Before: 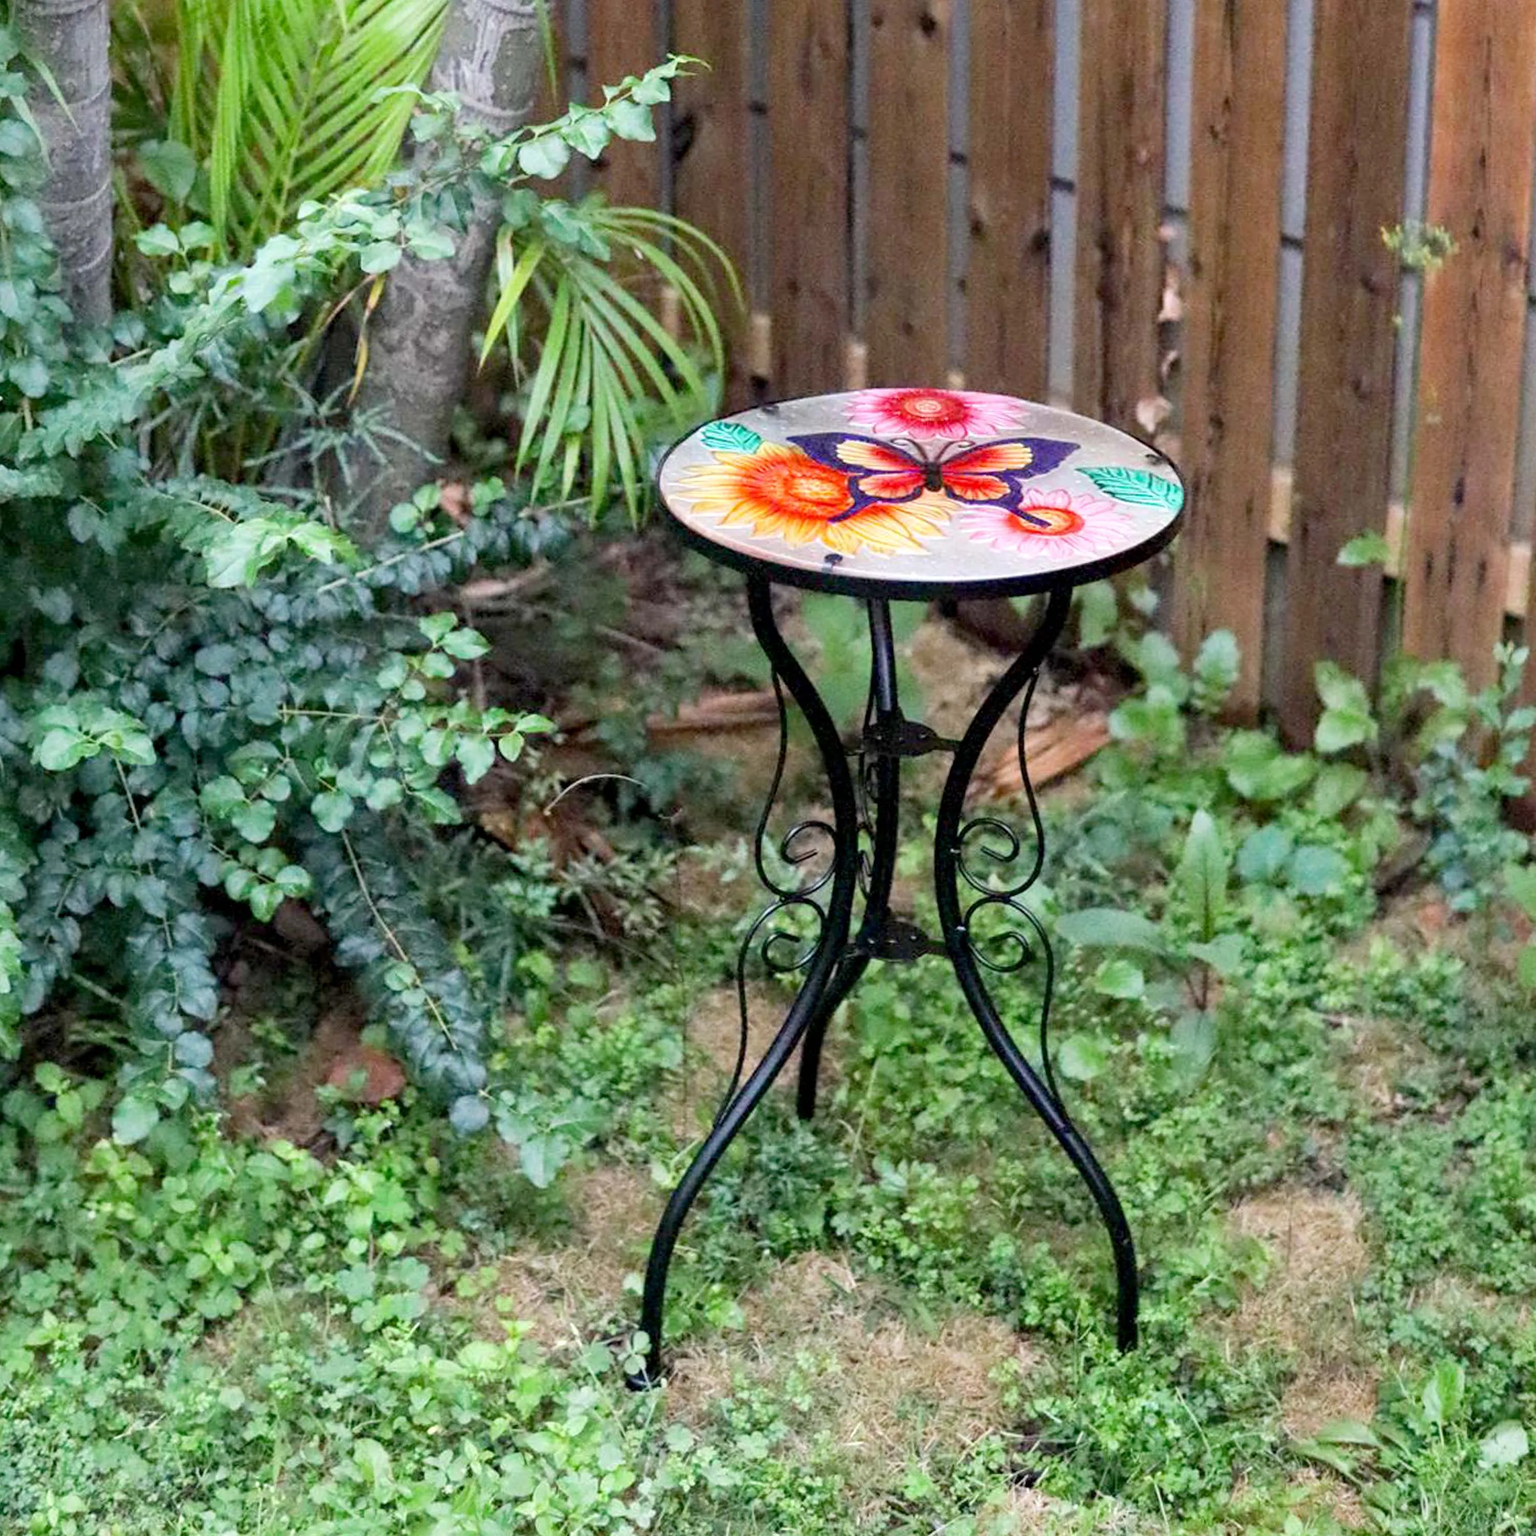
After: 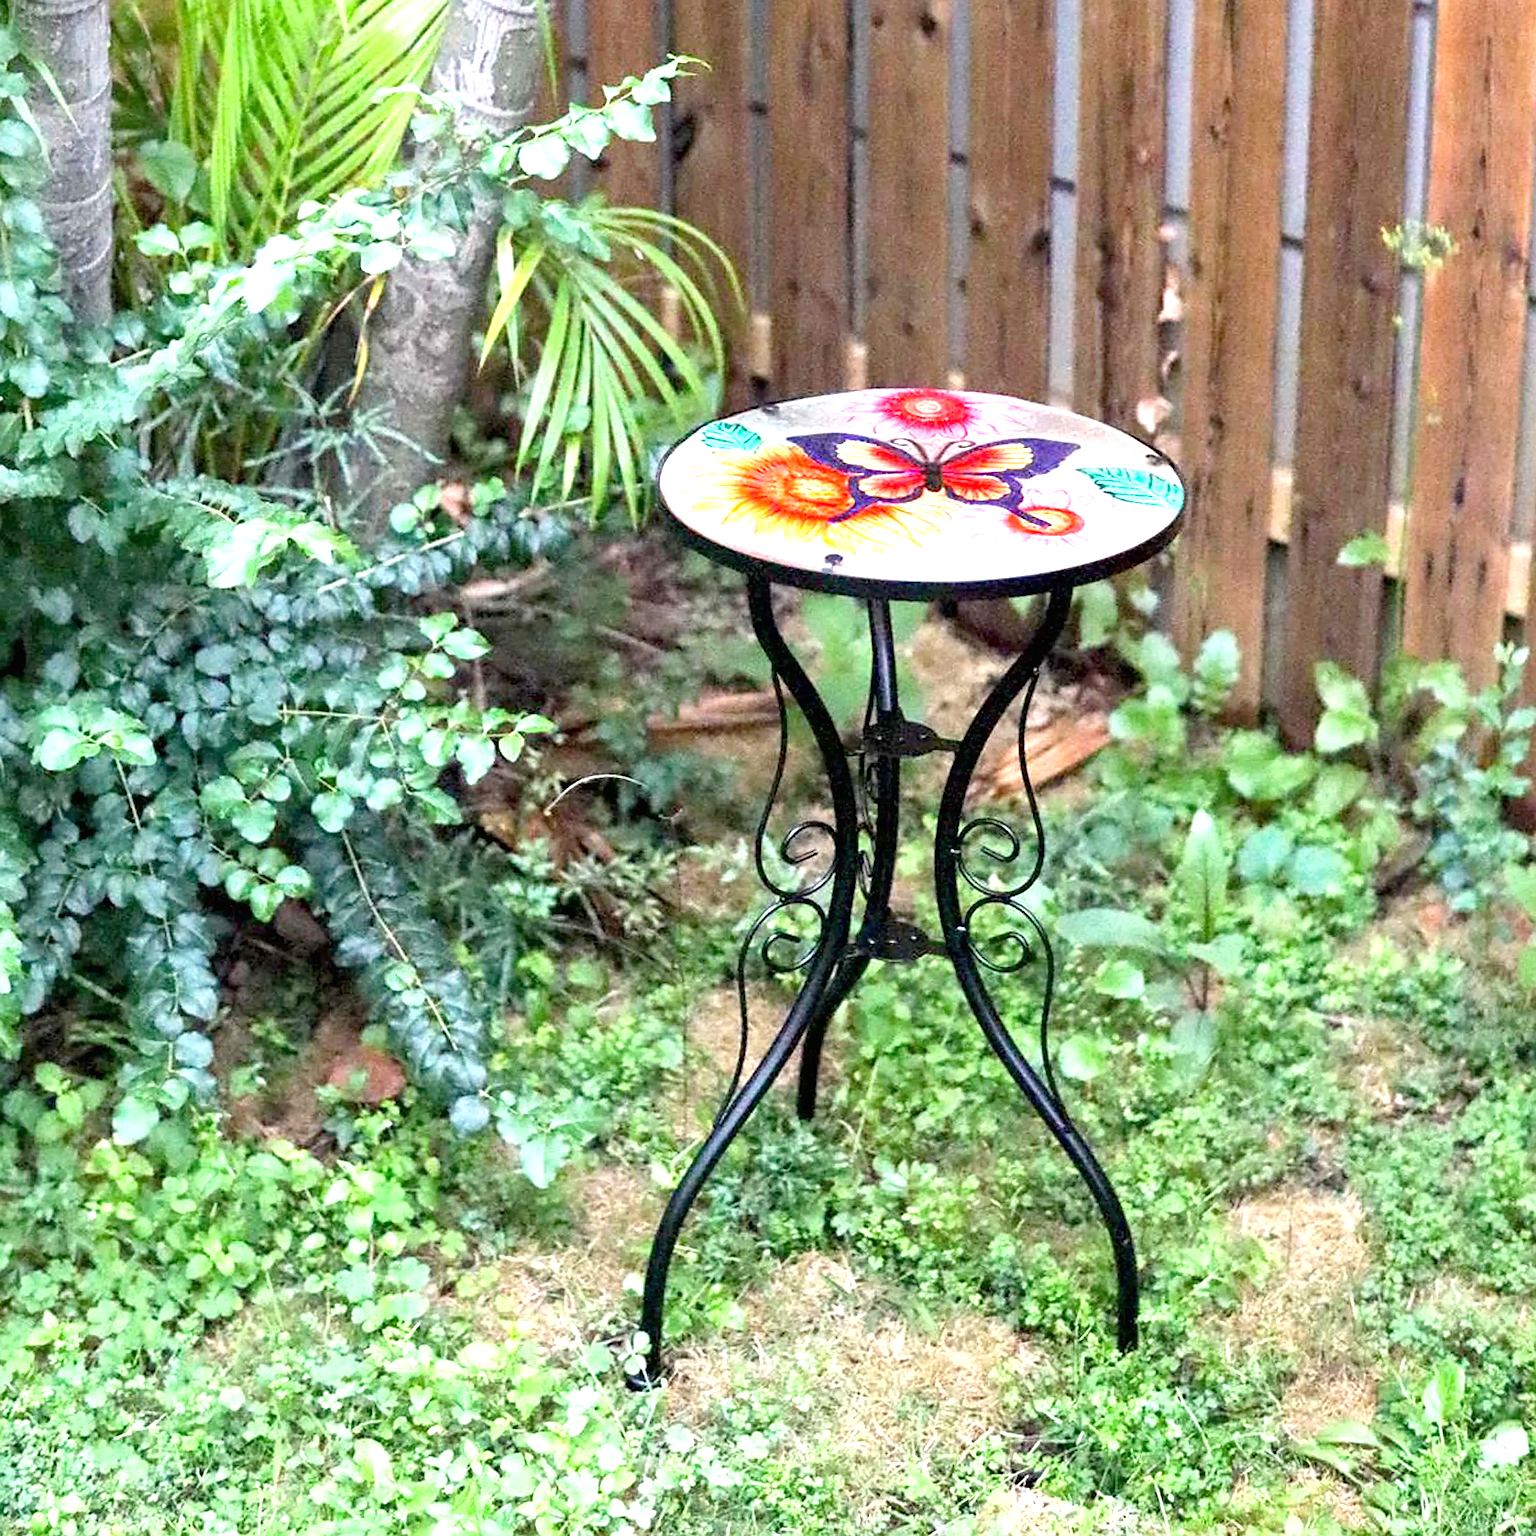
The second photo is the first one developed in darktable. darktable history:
exposure: black level correction 0, exposure 0.954 EV, compensate highlight preservation false
sharpen: on, module defaults
